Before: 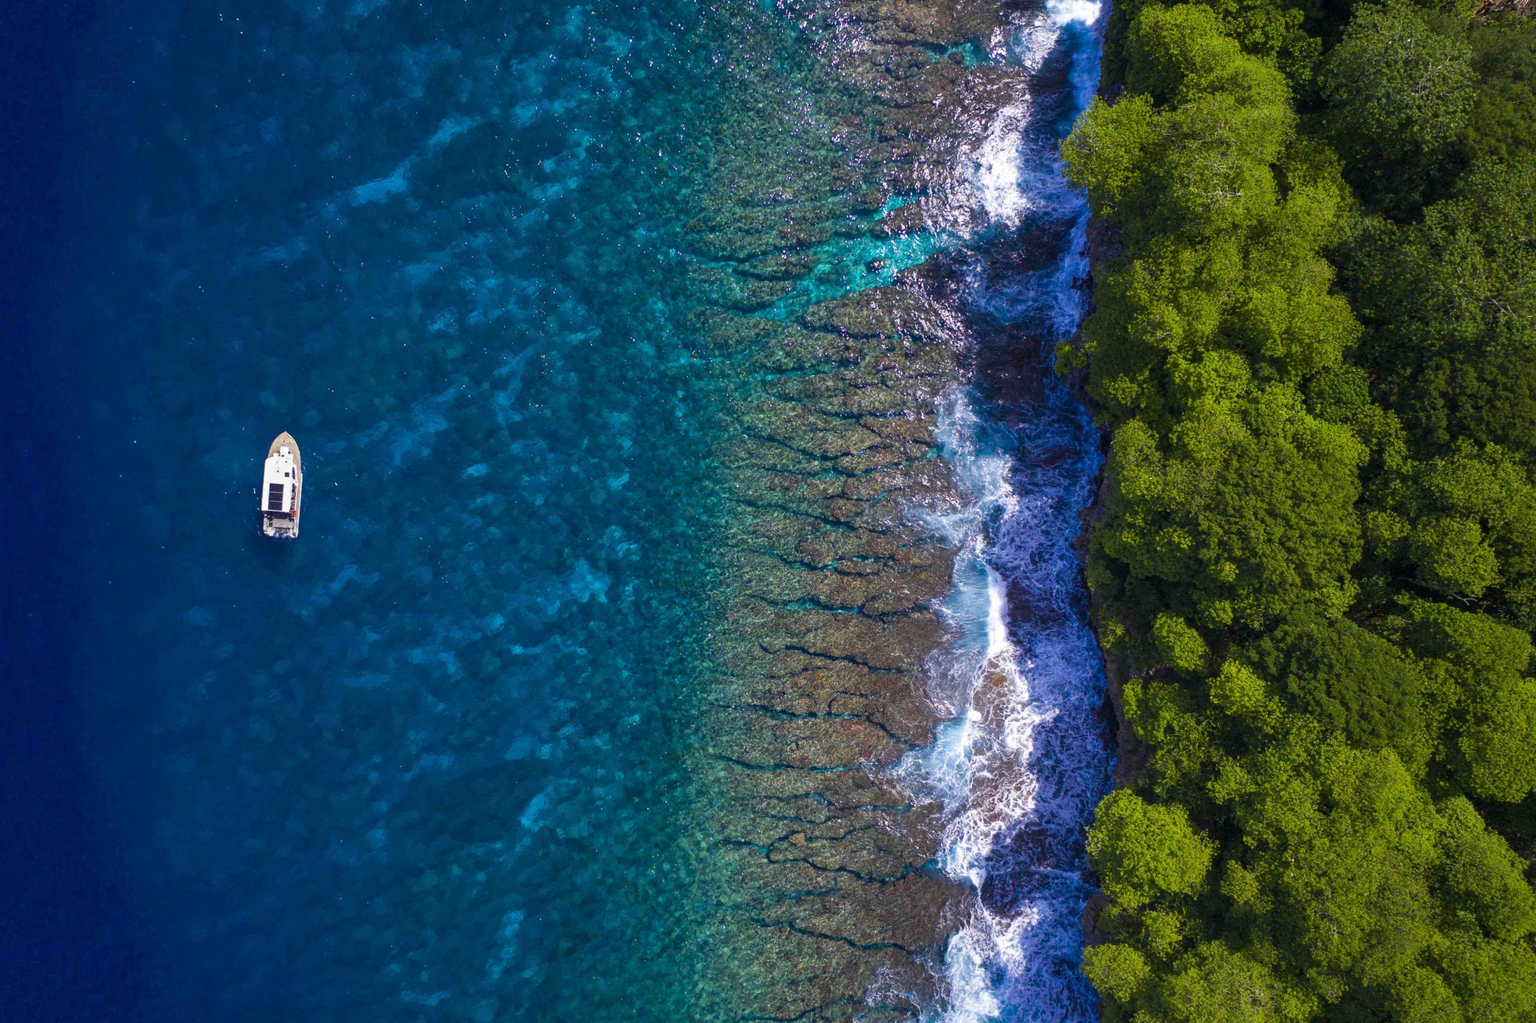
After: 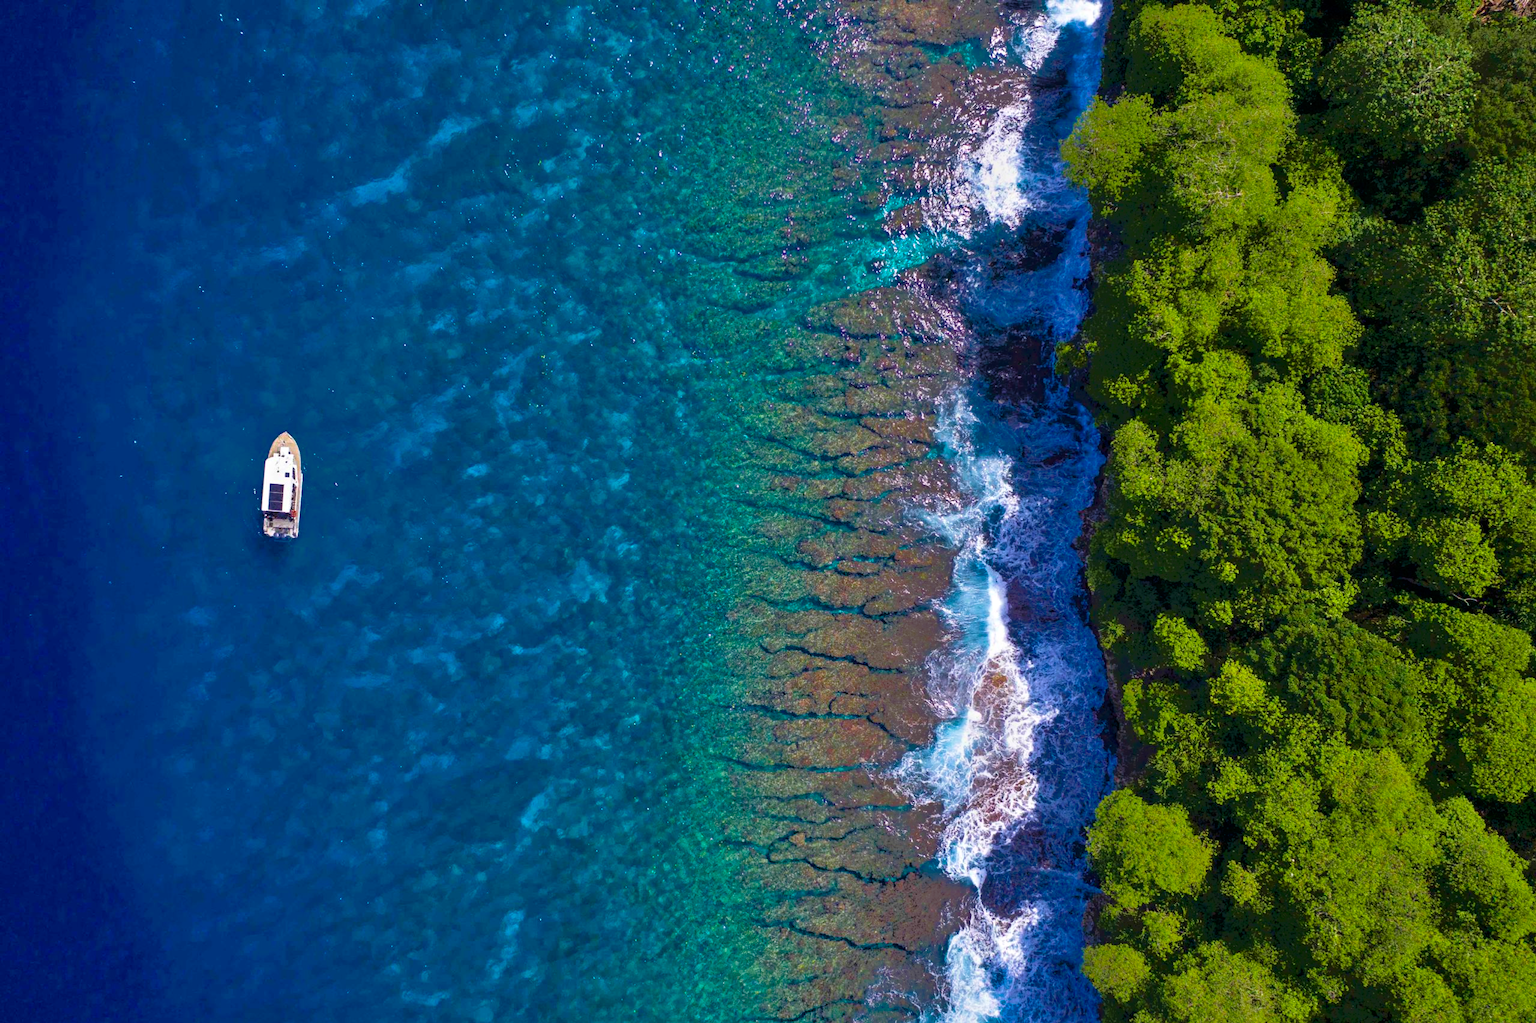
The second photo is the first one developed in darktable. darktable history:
velvia: on, module defaults
tone equalizer: -7 EV -0.605 EV, -6 EV 1.02 EV, -5 EV -0.484 EV, -4 EV 0.415 EV, -3 EV 0.431 EV, -2 EV 0.121 EV, -1 EV -0.163 EV, +0 EV -0.379 EV
